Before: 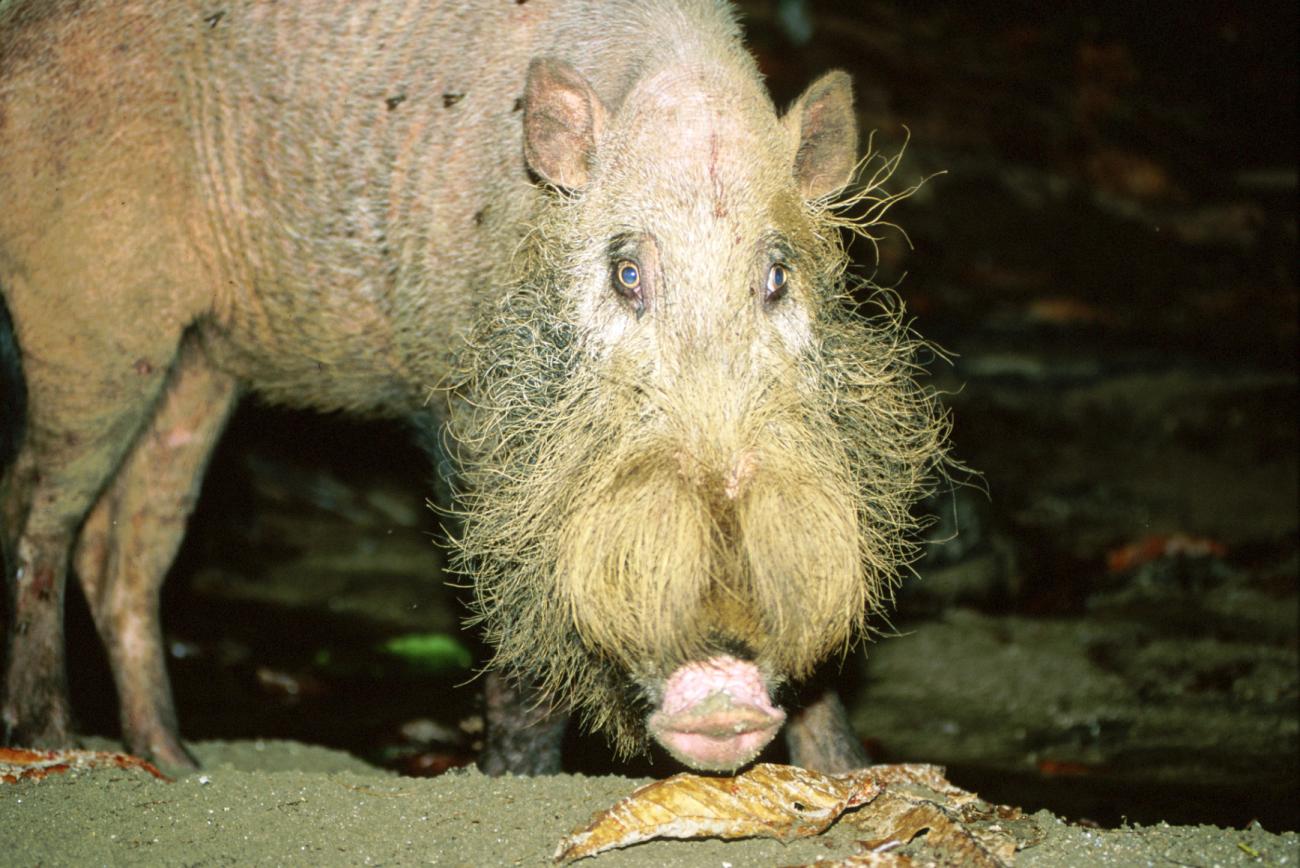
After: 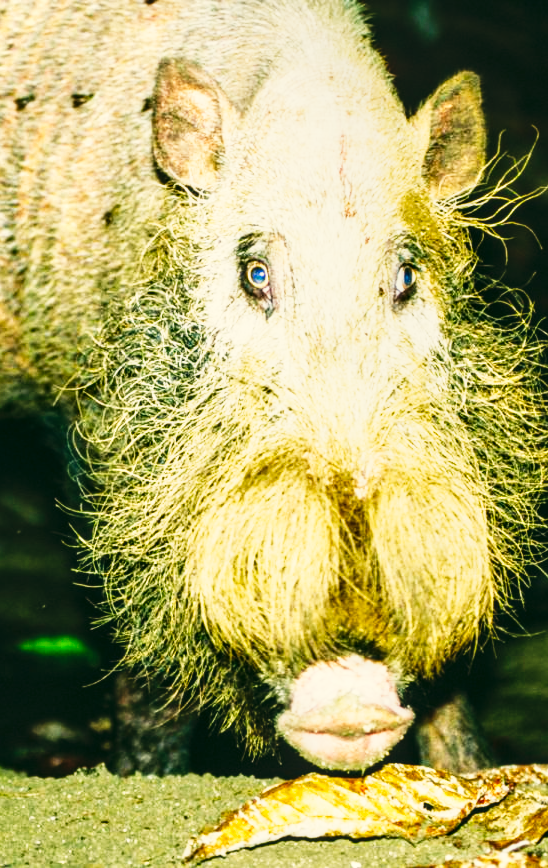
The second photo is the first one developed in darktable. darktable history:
crop: left 28.583%, right 29.231%
rgb curve: curves: ch0 [(0, 0) (0.093, 0.159) (0.241, 0.265) (0.414, 0.42) (1, 1)], compensate middle gray true, preserve colors basic power
tone curve: curves: ch0 [(0, 0) (0.003, 0.002) (0.011, 0.005) (0.025, 0.011) (0.044, 0.017) (0.069, 0.021) (0.1, 0.027) (0.136, 0.035) (0.177, 0.05) (0.224, 0.076) (0.277, 0.126) (0.335, 0.212) (0.399, 0.333) (0.468, 0.473) (0.543, 0.627) (0.623, 0.784) (0.709, 0.9) (0.801, 0.963) (0.898, 0.988) (1, 1)], preserve colors none
local contrast: on, module defaults
color correction: highlights a* -0.482, highlights b* 9.48, shadows a* -9.48, shadows b* 0.803
